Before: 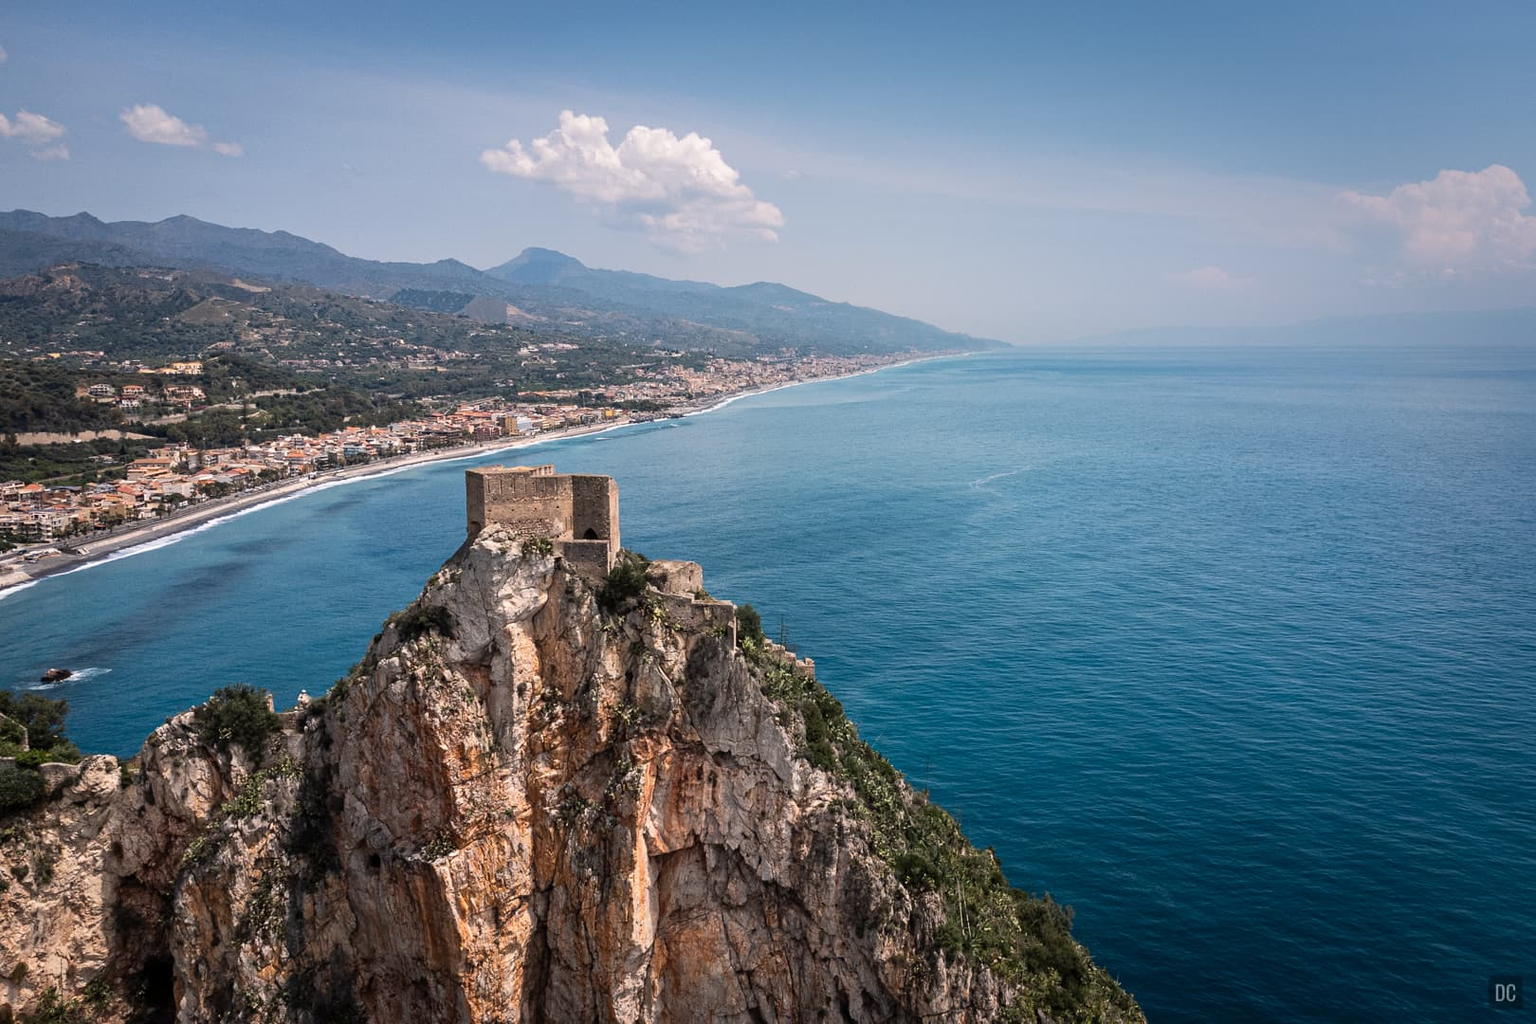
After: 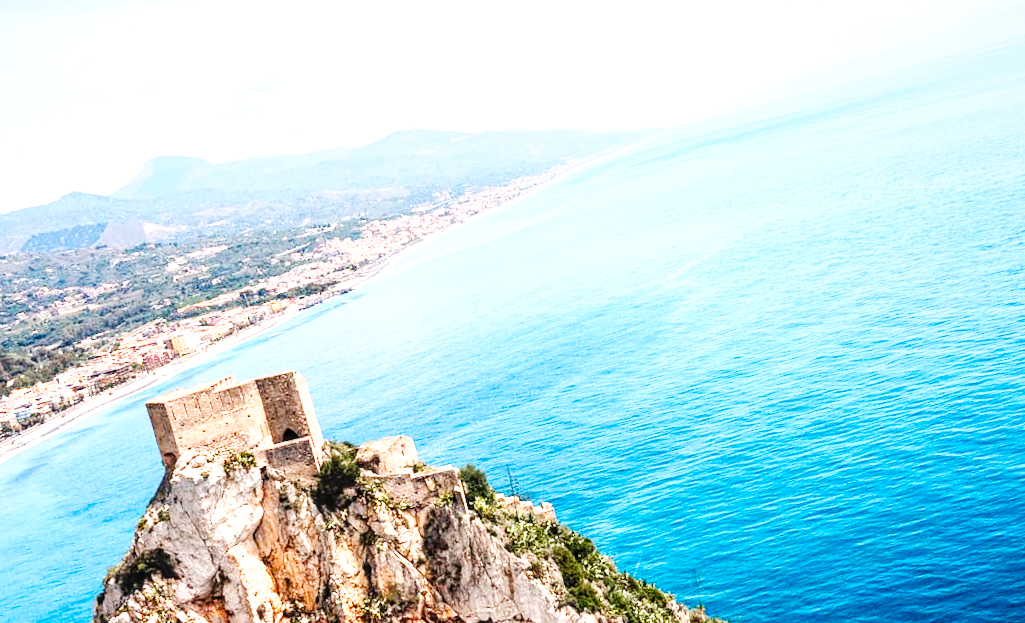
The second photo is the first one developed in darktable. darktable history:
color balance rgb: linear chroma grading › shadows 32%, linear chroma grading › global chroma -2%, linear chroma grading › mid-tones 4%, perceptual saturation grading › global saturation -2%, perceptual saturation grading › highlights -8%, perceptual saturation grading › mid-tones 8%, perceptual saturation grading › shadows 4%, perceptual brilliance grading › highlights 8%, perceptual brilliance grading › mid-tones 4%, perceptual brilliance grading › shadows 2%, global vibrance 16%, saturation formula JzAzBz (2021)
base curve: curves: ch0 [(0, 0) (0.036, 0.025) (0.121, 0.166) (0.206, 0.329) (0.605, 0.79) (1, 1)], preserve colors none
crop: left 18.479%, right 12.2%, bottom 13.971%
exposure: black level correction 0, exposure 1.1 EV, compensate exposure bias true, compensate highlight preservation false
white balance: red 1.009, blue 0.985
local contrast: on, module defaults
tone curve: curves: ch0 [(0, 0) (0.004, 0.001) (0.133, 0.112) (0.325, 0.362) (0.832, 0.893) (1, 1)], color space Lab, linked channels, preserve colors none
rotate and perspective: rotation -14.8°, crop left 0.1, crop right 0.903, crop top 0.25, crop bottom 0.748
